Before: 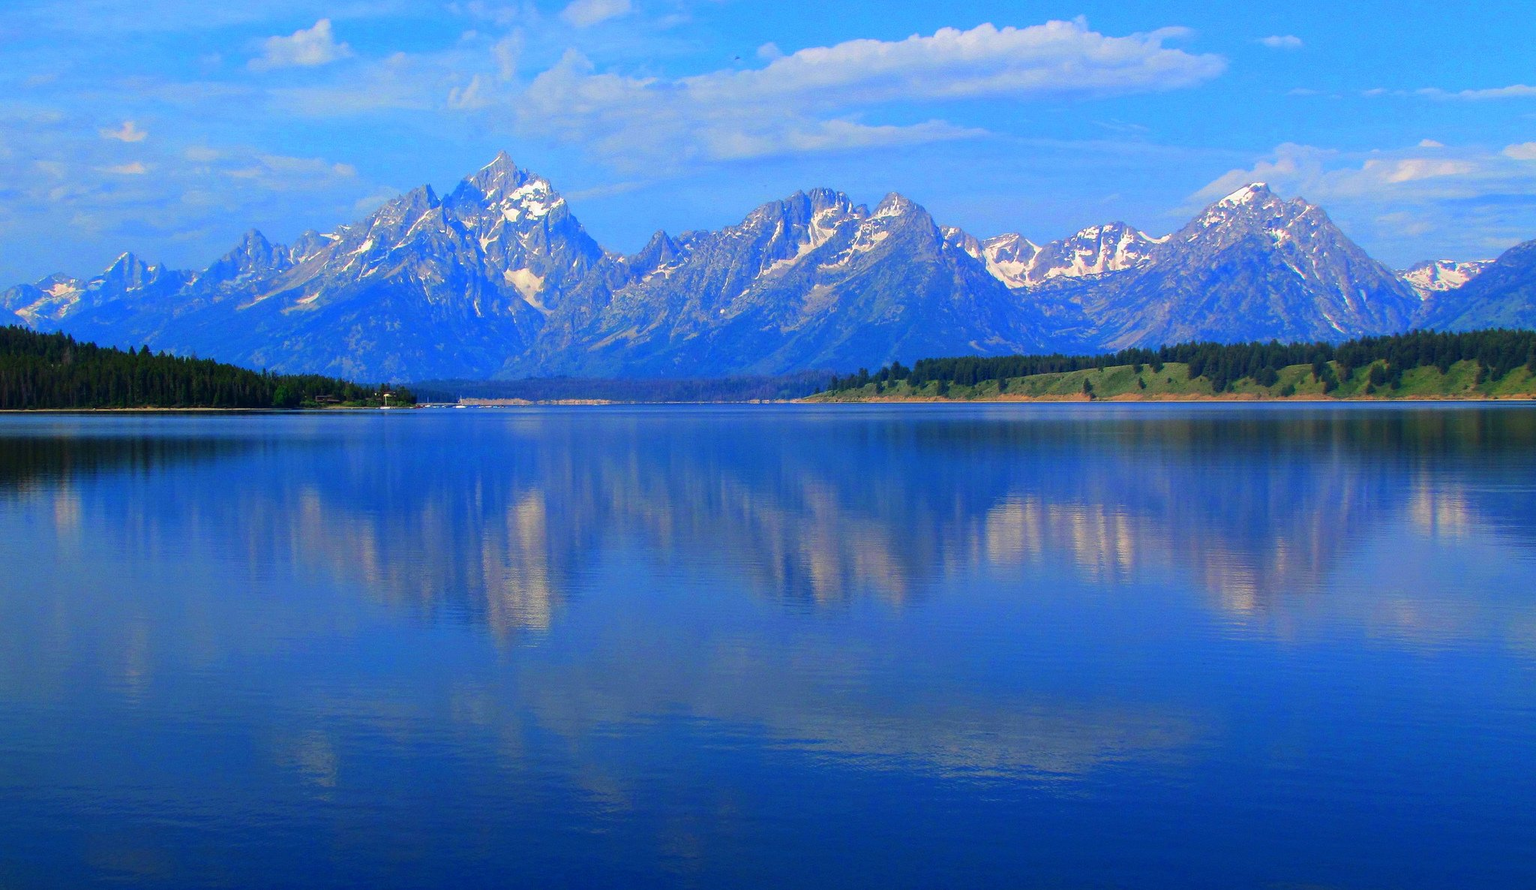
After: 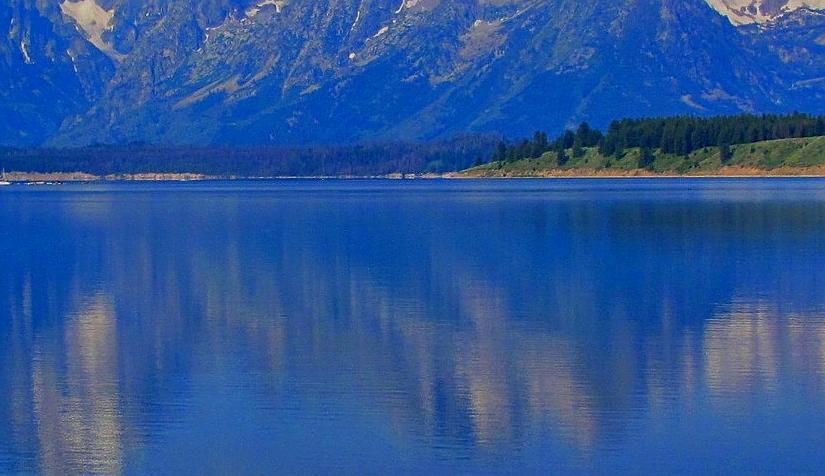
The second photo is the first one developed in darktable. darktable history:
crop: left 29.879%, top 30.311%, right 29.803%, bottom 29.515%
contrast brightness saturation: contrast 0.104, brightness 0.01, saturation 0.018
exposure: exposure -1.433 EV, compensate highlight preservation false
sharpen: on, module defaults
shadows and highlights: shadows -1.64, highlights 38.58
tone equalizer: -7 EV 0.142 EV, -6 EV 0.584 EV, -5 EV 1.12 EV, -4 EV 1.32 EV, -3 EV 1.15 EV, -2 EV 0.6 EV, -1 EV 0.163 EV
